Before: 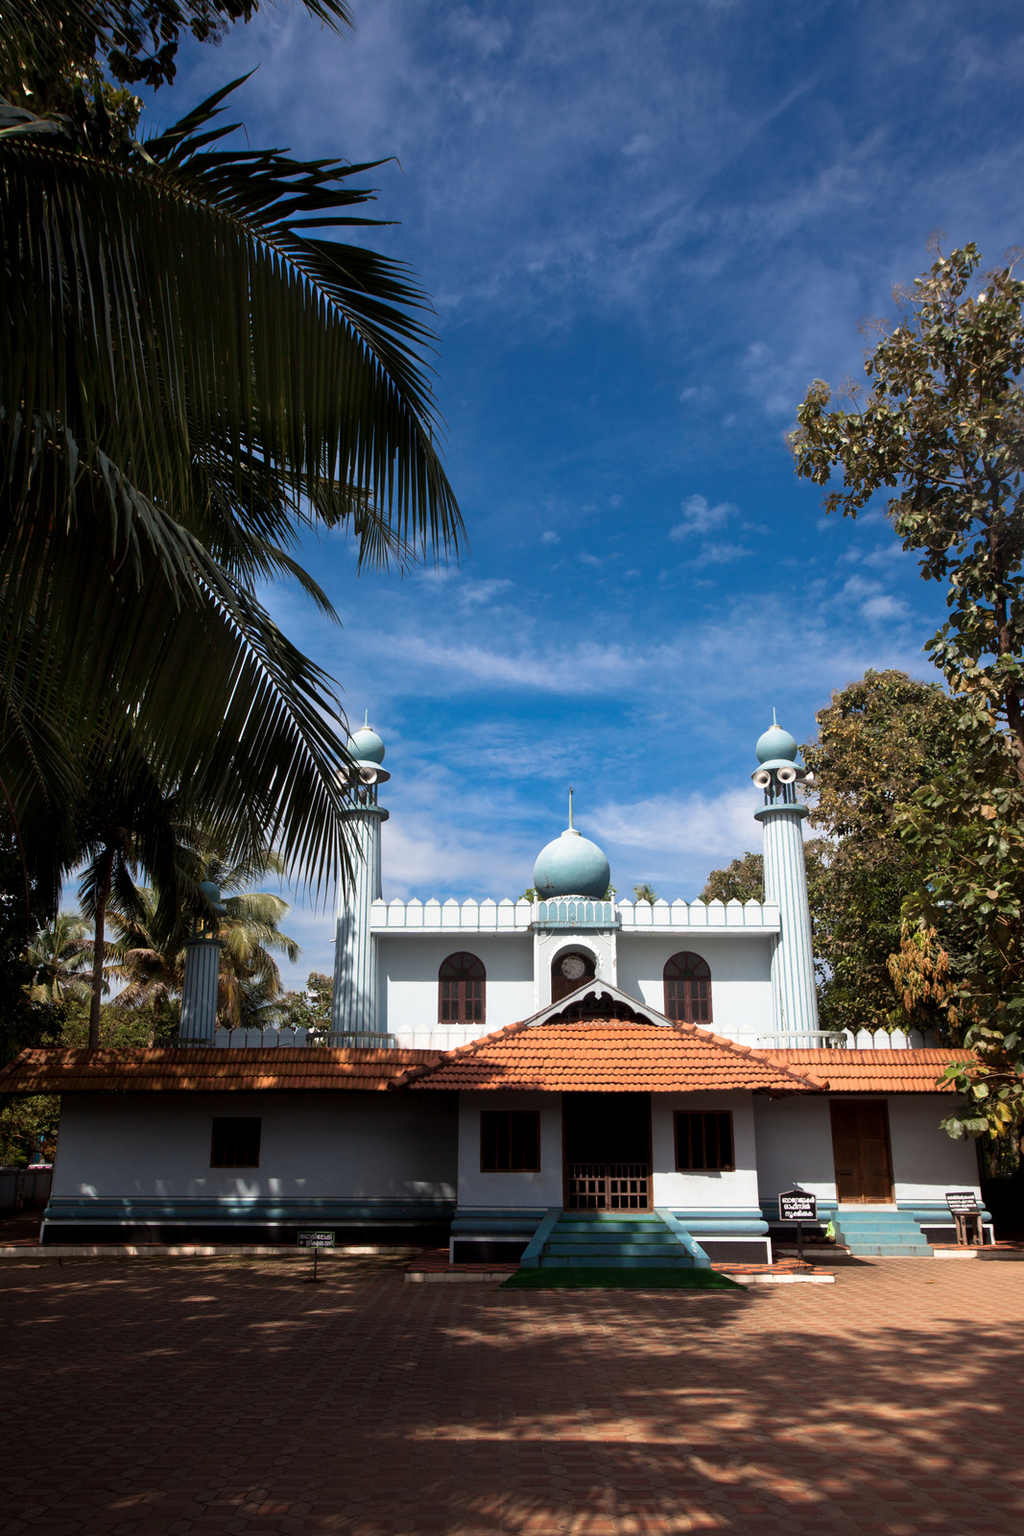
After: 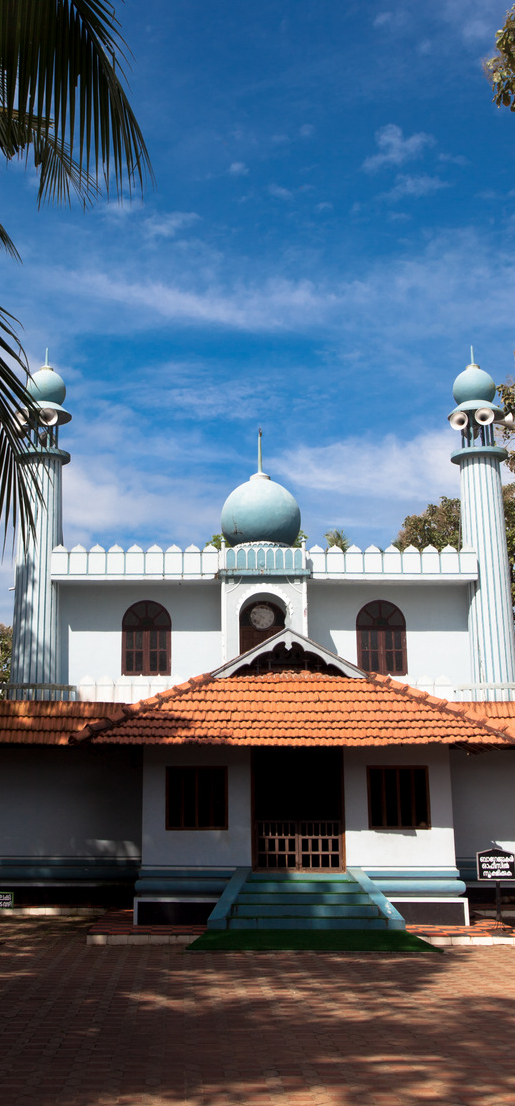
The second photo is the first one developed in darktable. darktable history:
crop: left 31.412%, top 24.477%, right 20.305%, bottom 6.361%
